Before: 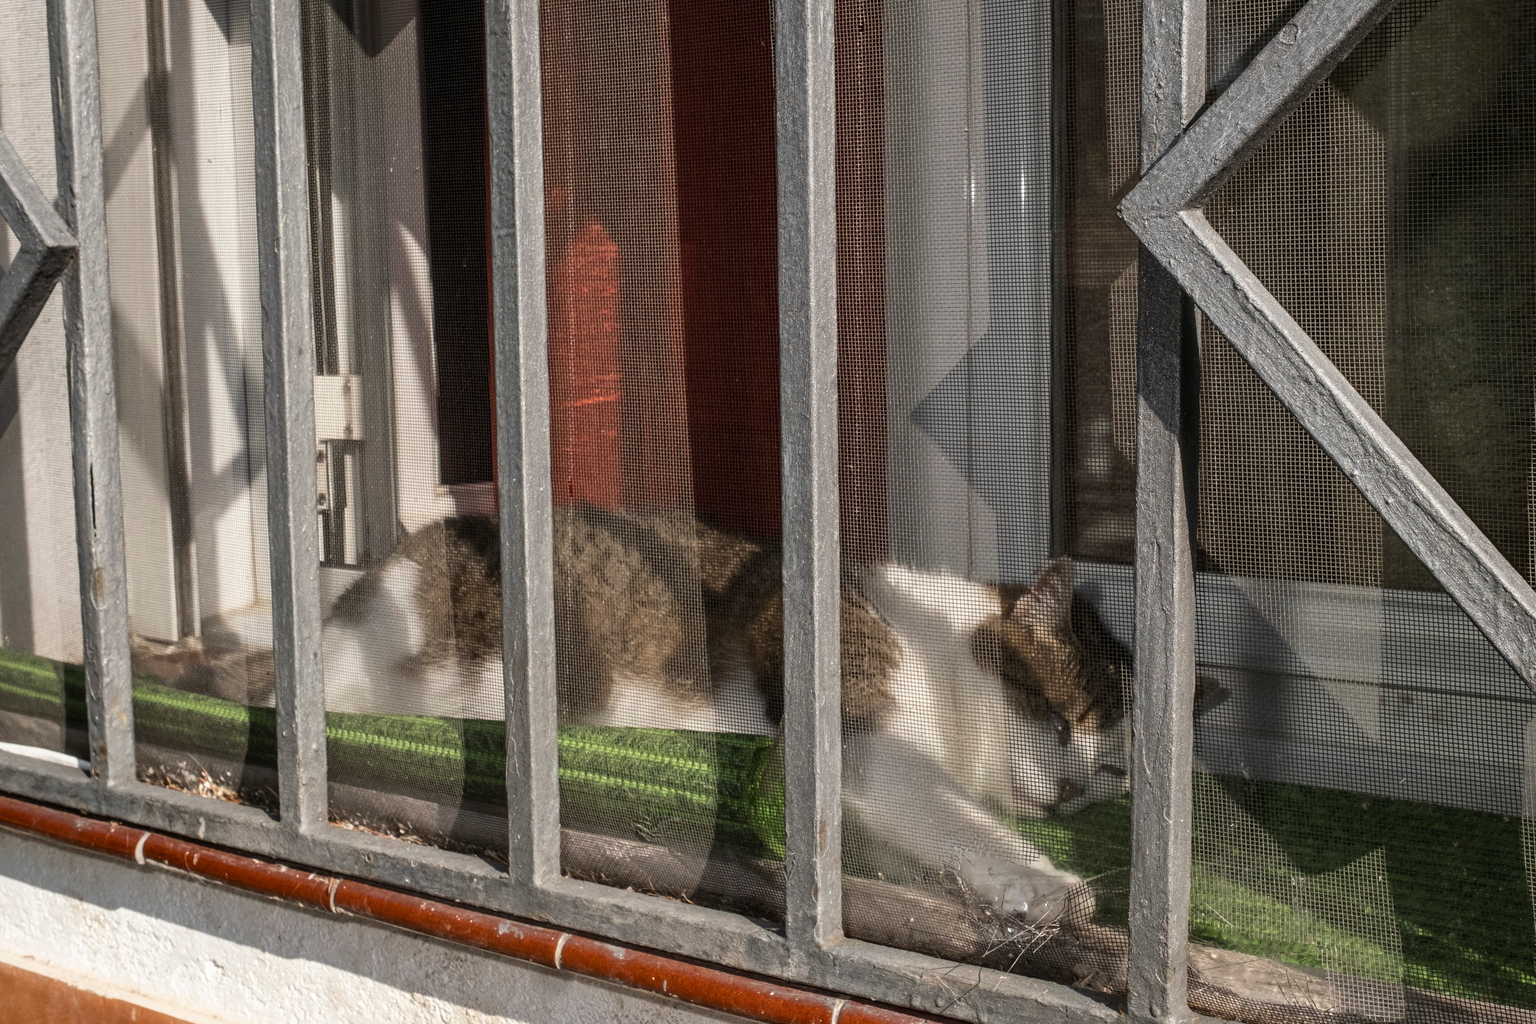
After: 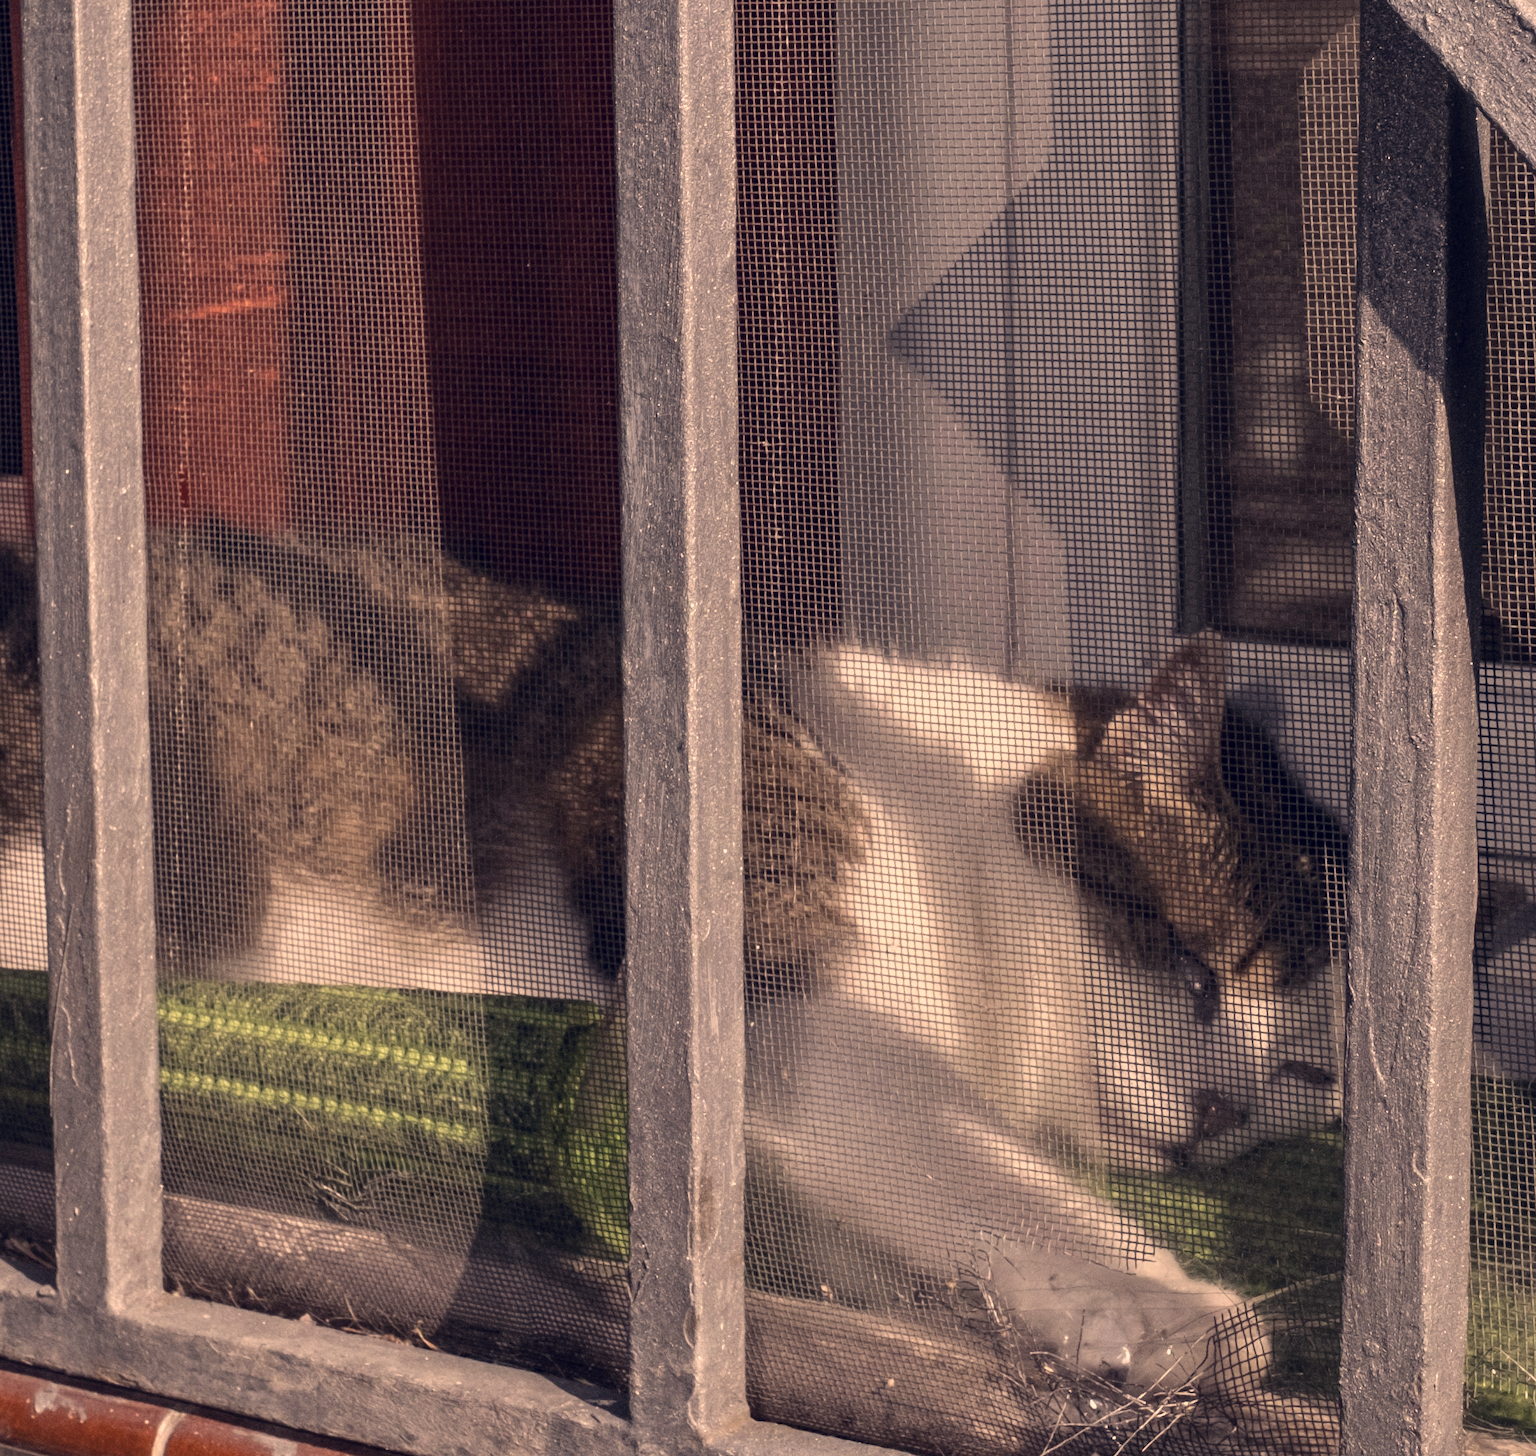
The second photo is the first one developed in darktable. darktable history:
color correction: highlights a* 19.59, highlights b* 27.49, shadows a* 3.46, shadows b* -17.28, saturation 0.73
crop: left 31.379%, top 24.658%, right 20.326%, bottom 6.628%
